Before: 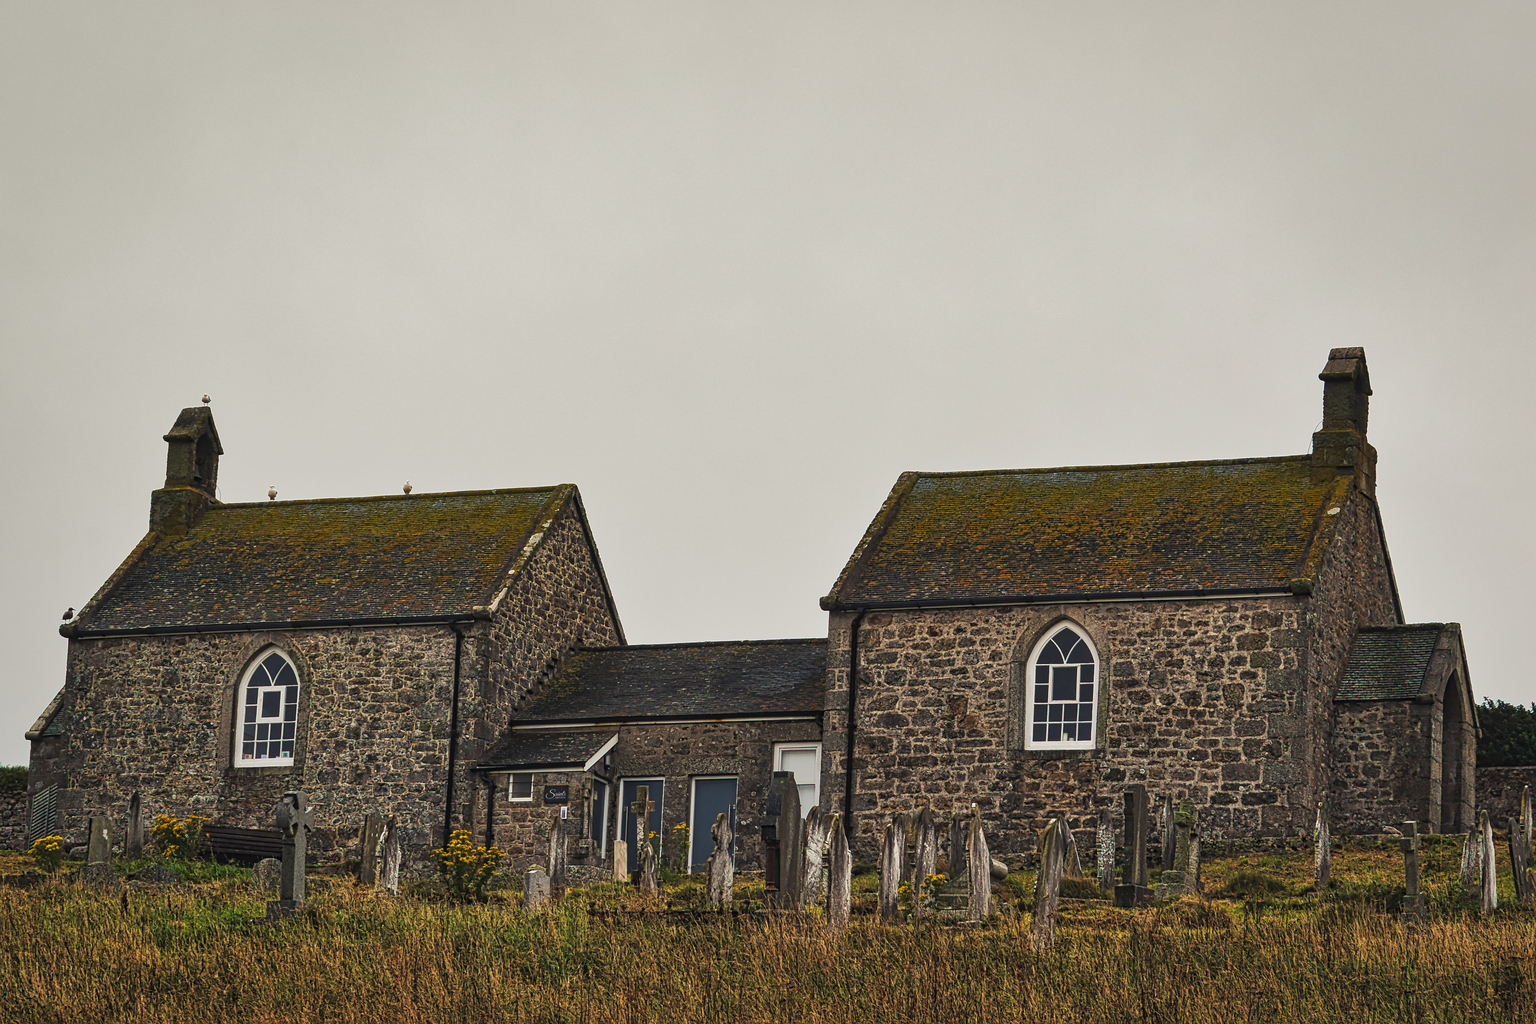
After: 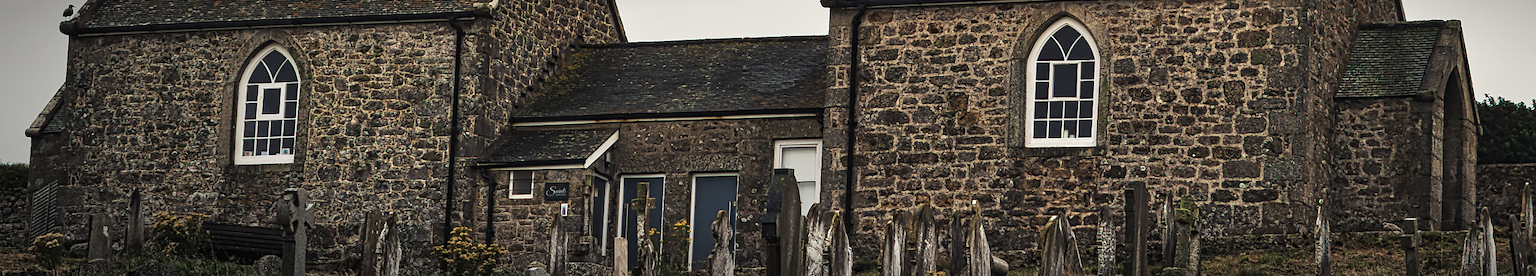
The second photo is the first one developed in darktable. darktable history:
exposure: exposure -0.061 EV, compensate highlight preservation false
crop and rotate: top 58.969%, bottom 14.008%
tone equalizer: -8 EV -0.44 EV, -7 EV -0.39 EV, -6 EV -0.297 EV, -5 EV -0.201 EV, -3 EV 0.22 EV, -2 EV 0.323 EV, -1 EV 0.414 EV, +0 EV 0.435 EV, edges refinement/feathering 500, mask exposure compensation -1.57 EV, preserve details no
vignetting: fall-off radius 59.7%, center (0.218, -0.228), automatic ratio true, unbound false
